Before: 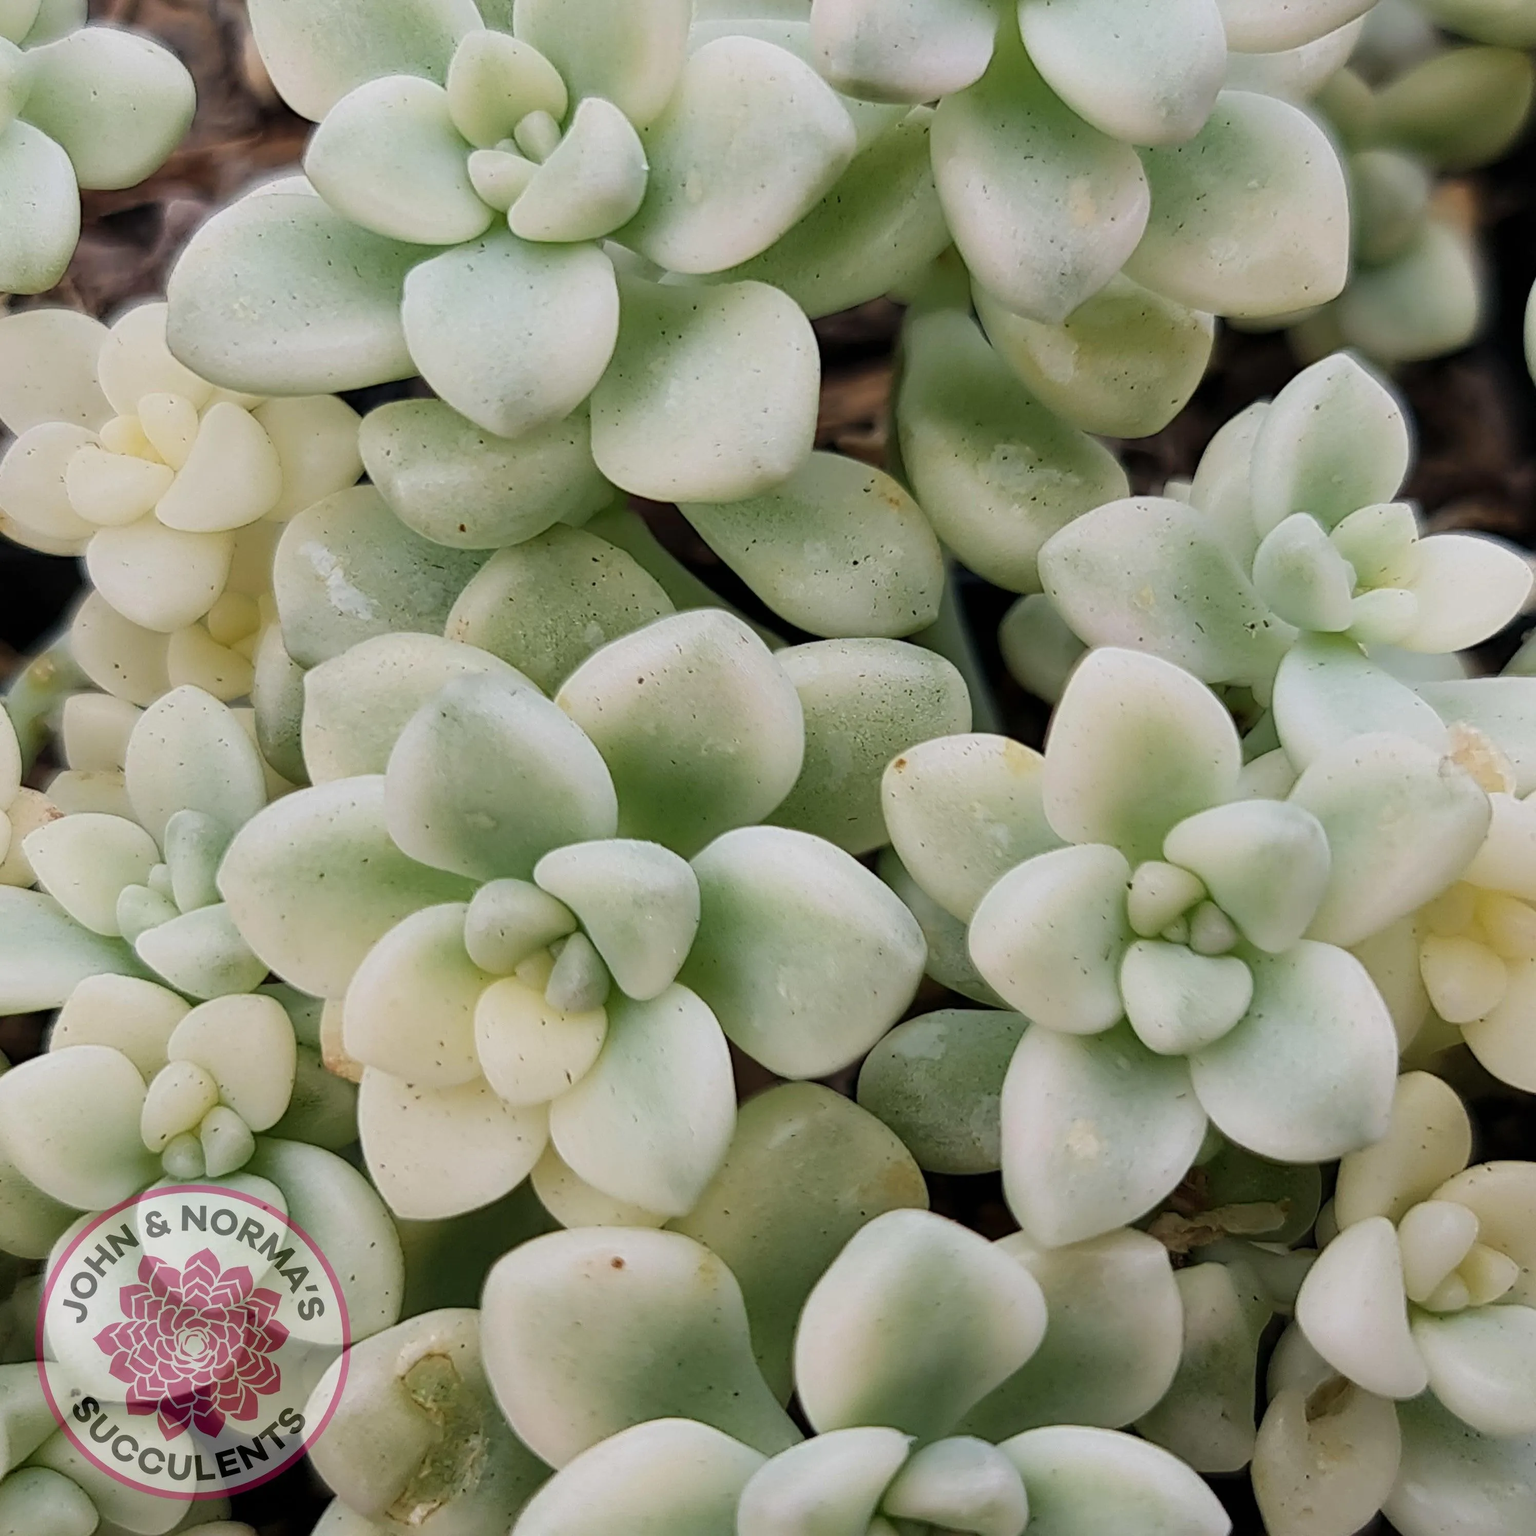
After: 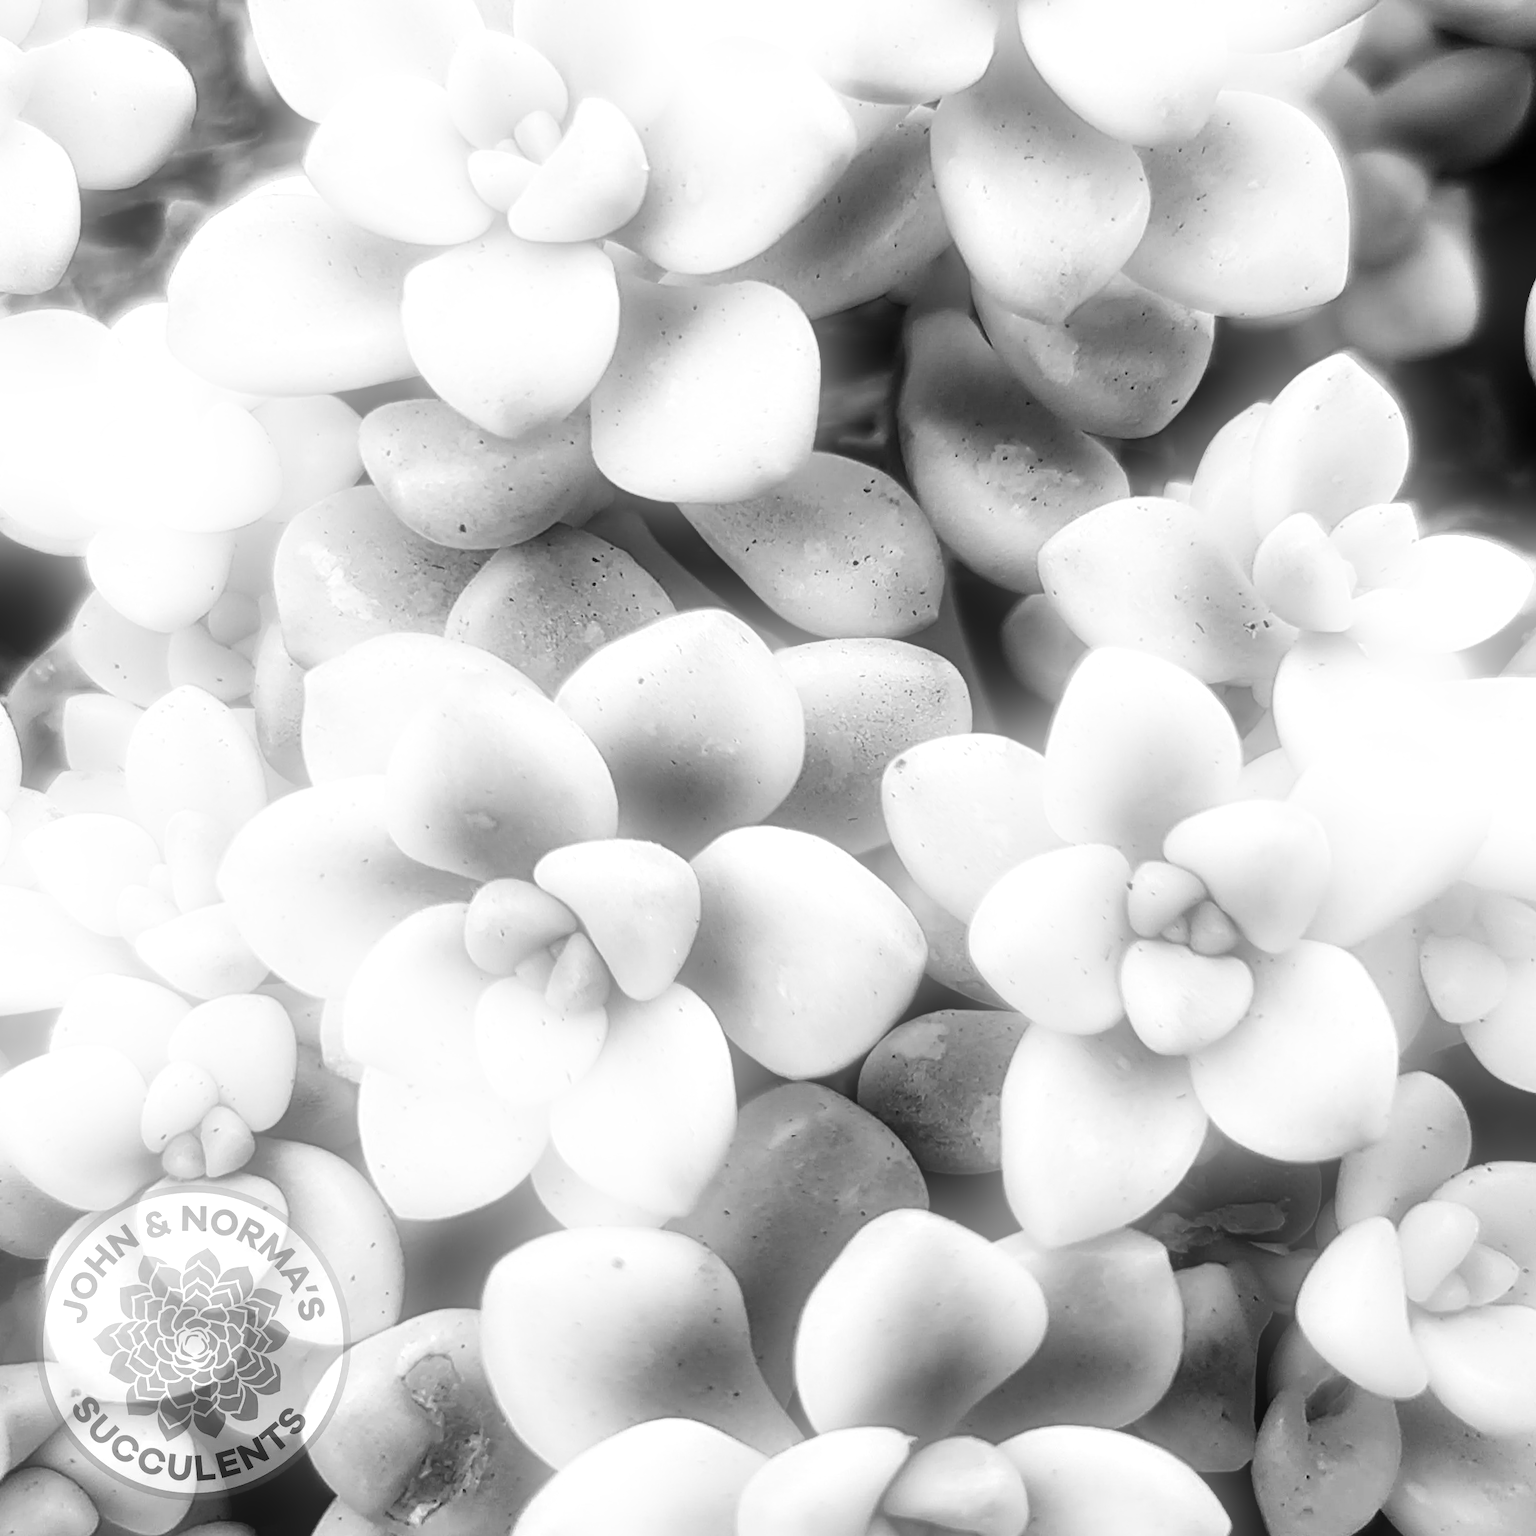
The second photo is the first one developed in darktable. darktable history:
tone equalizer: -8 EV -1.08 EV, -7 EV -1.01 EV, -6 EV -0.867 EV, -5 EV -0.578 EV, -3 EV 0.578 EV, -2 EV 0.867 EV, -1 EV 1.01 EV, +0 EV 1.08 EV, edges refinement/feathering 500, mask exposure compensation -1.57 EV, preserve details no
bloom: threshold 82.5%, strength 16.25%
color calibration: output gray [0.28, 0.41, 0.31, 0], gray › normalize channels true, illuminant same as pipeline (D50), adaptation XYZ, x 0.346, y 0.359, gamut compression 0
